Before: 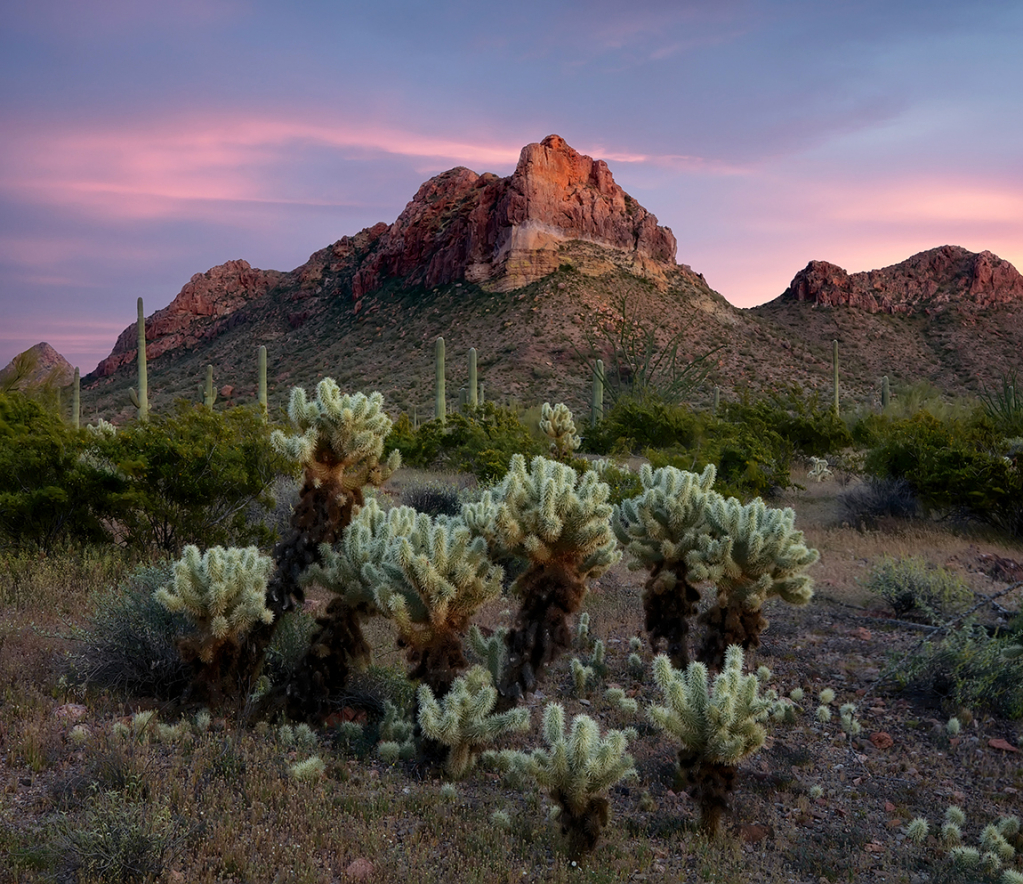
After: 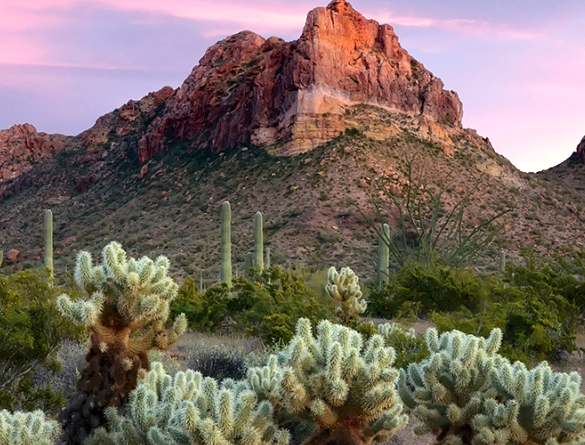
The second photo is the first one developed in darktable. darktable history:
crop: left 20.932%, top 15.471%, right 21.848%, bottom 34.081%
exposure: black level correction 0, exposure 0.7 EV, compensate exposure bias true, compensate highlight preservation false
